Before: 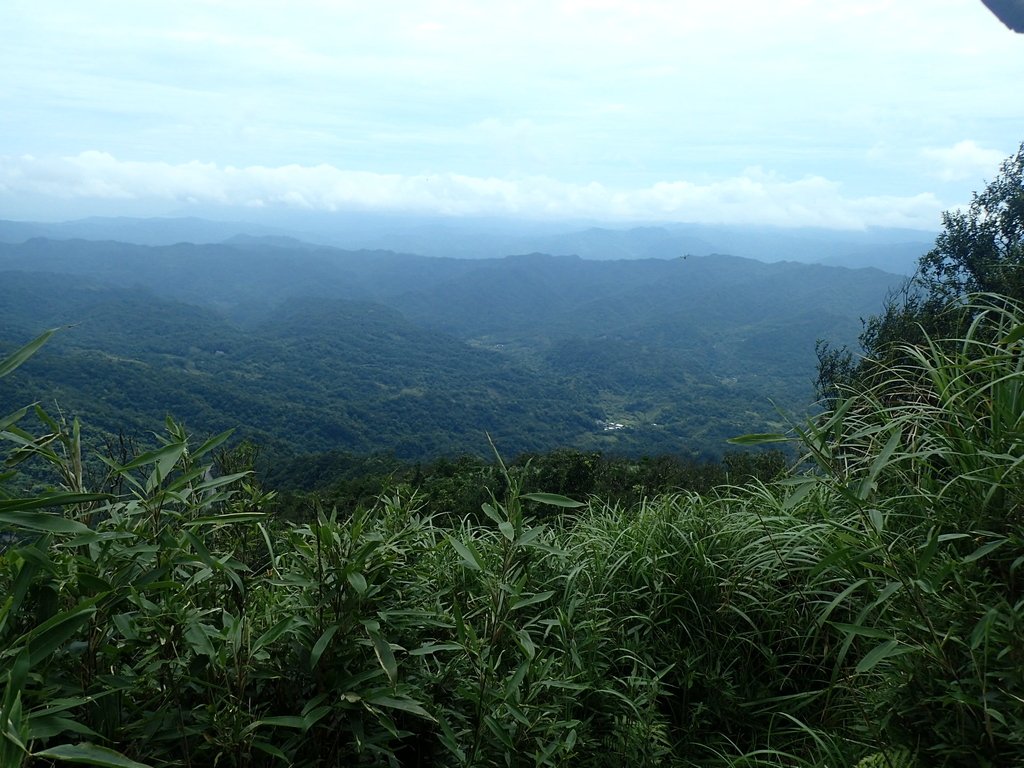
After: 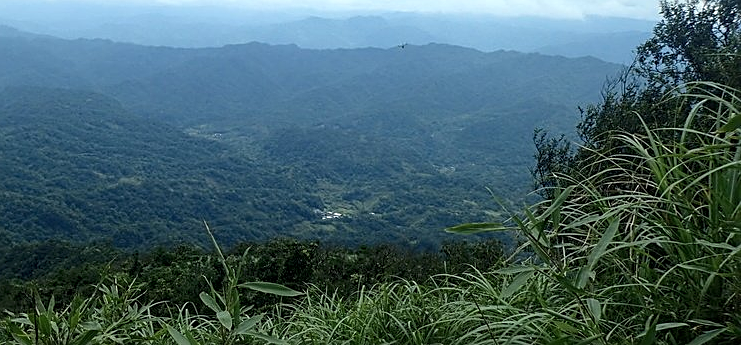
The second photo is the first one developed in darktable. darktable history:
crop and rotate: left 27.63%, top 27.53%, bottom 27.462%
sharpen: on, module defaults
local contrast: on, module defaults
